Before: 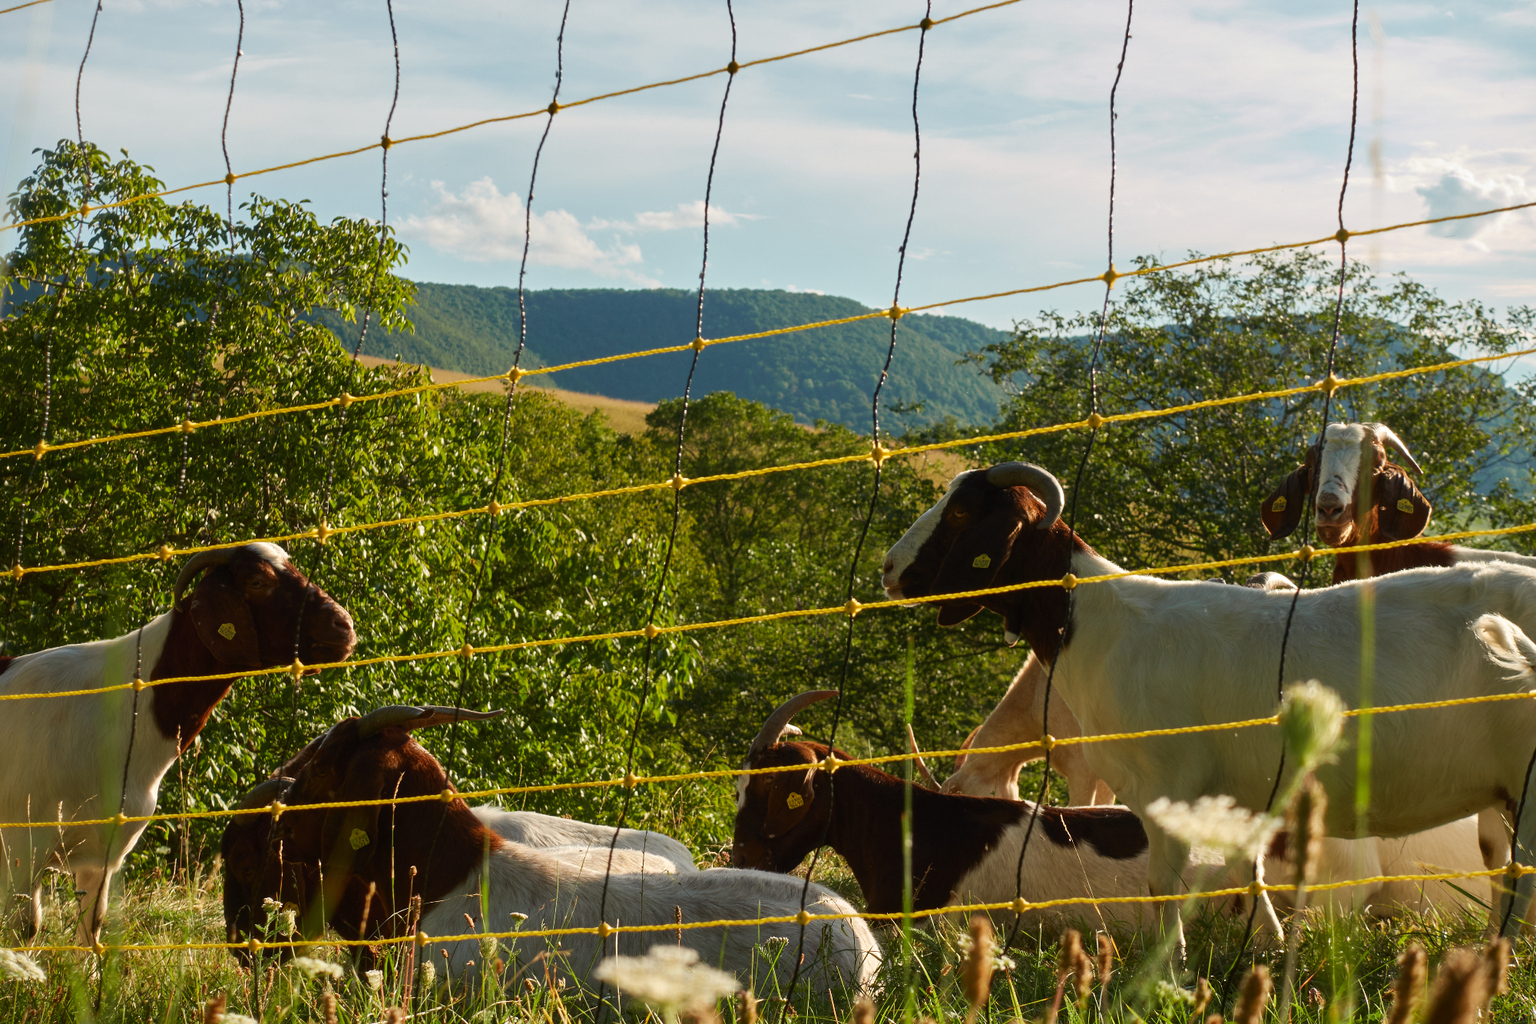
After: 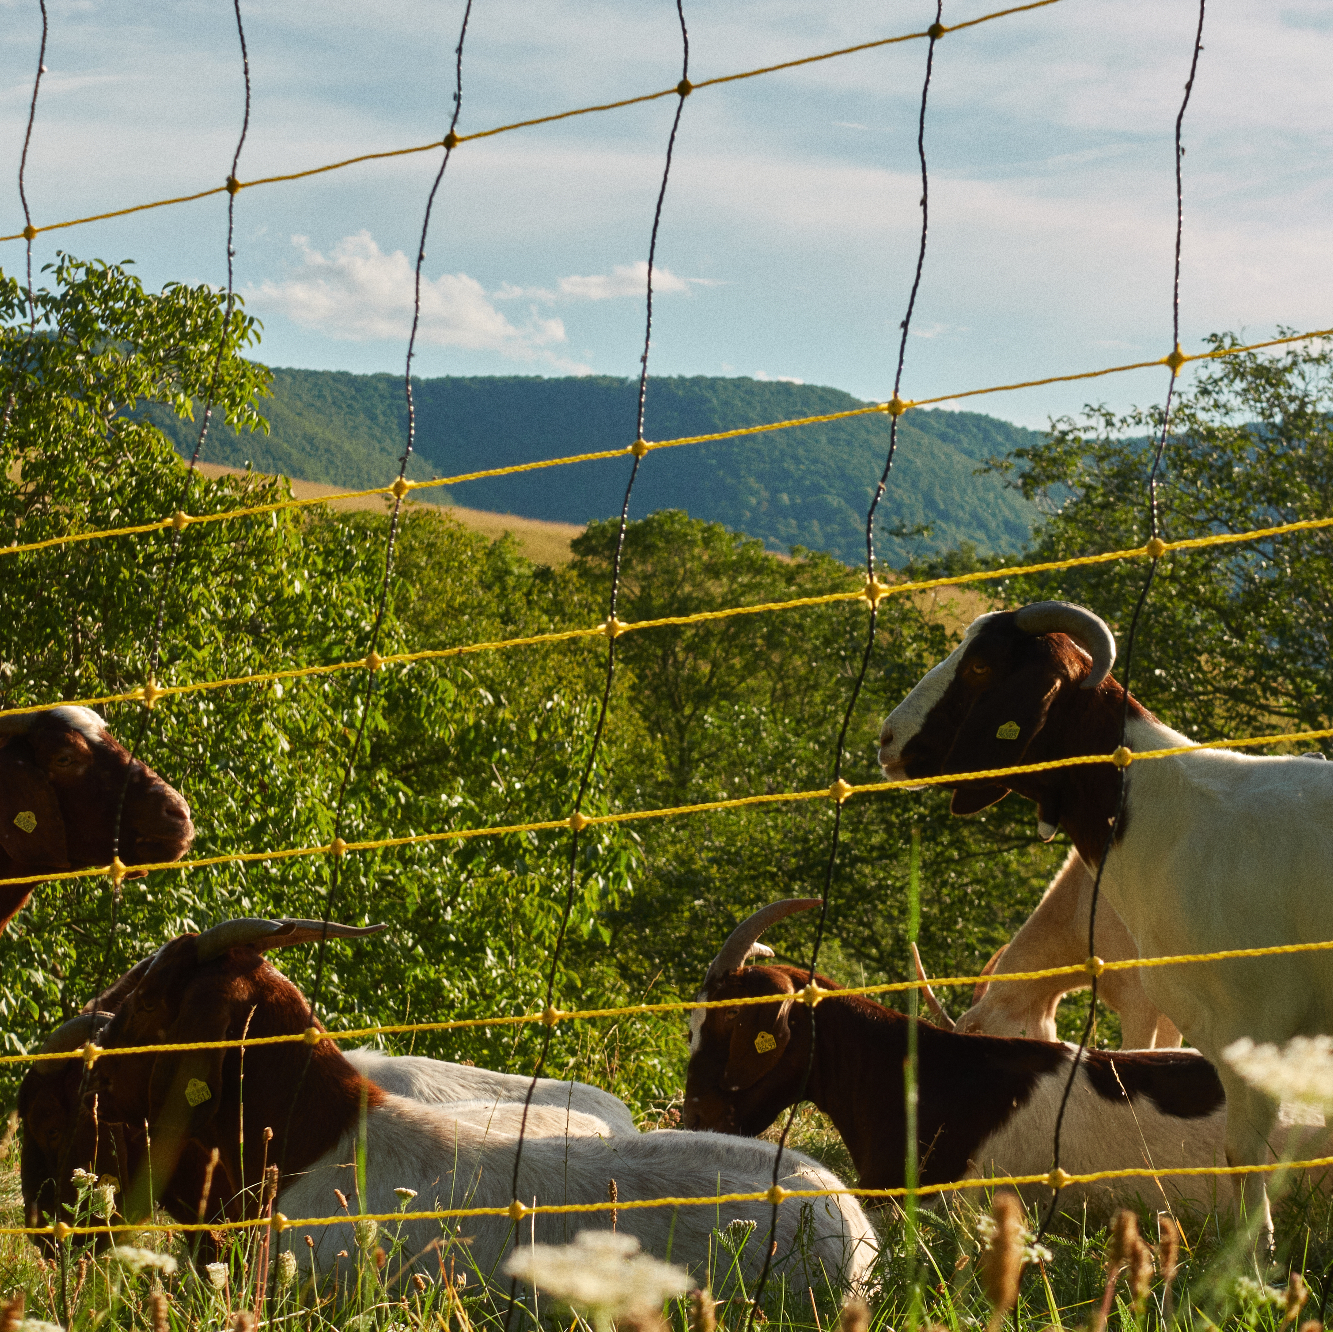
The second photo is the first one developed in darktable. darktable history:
grain: coarseness 0.47 ISO
white balance: red 1, blue 1
shadows and highlights: shadows 20.91, highlights -35.45, soften with gaussian
crop and rotate: left 13.537%, right 19.796%
